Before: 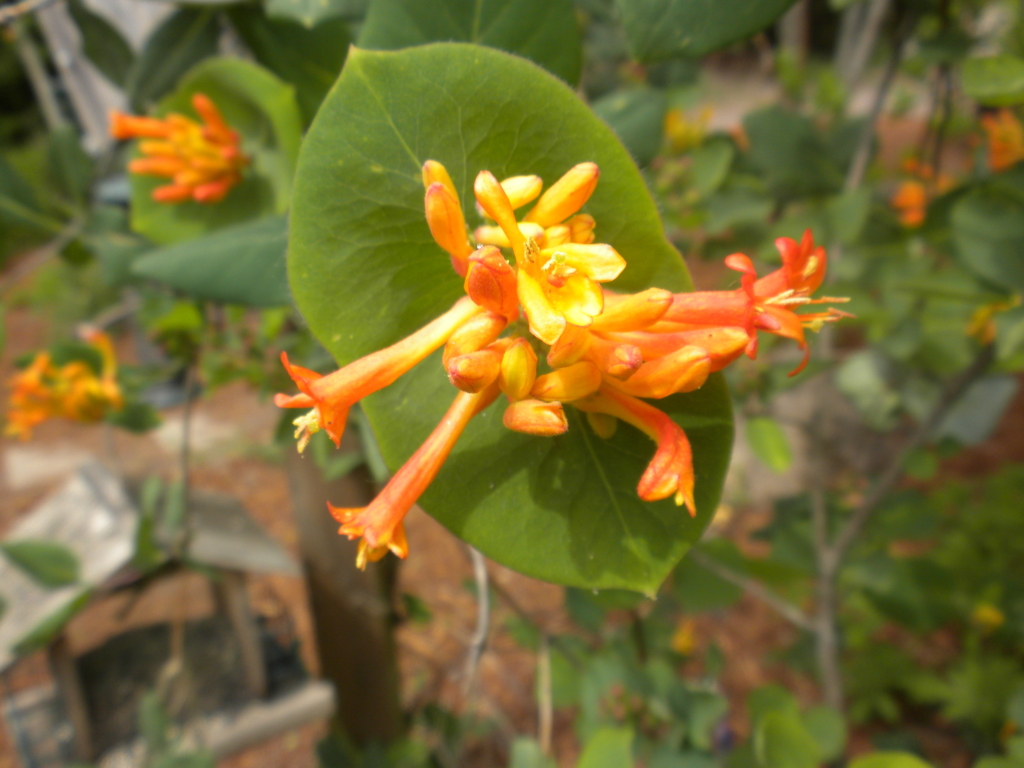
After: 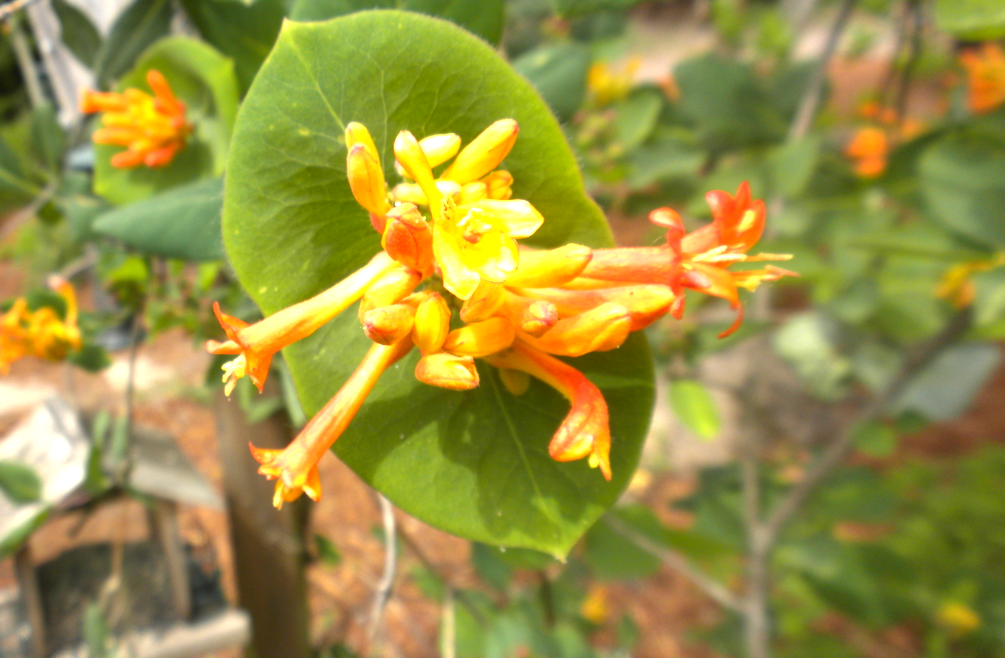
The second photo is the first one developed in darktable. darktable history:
rotate and perspective: rotation 1.69°, lens shift (vertical) -0.023, lens shift (horizontal) -0.291, crop left 0.025, crop right 0.988, crop top 0.092, crop bottom 0.842
shadows and highlights: highlights color adjustment 0%, soften with gaussian
exposure: exposure 1.061 EV, compensate highlight preservation false
haze removal: strength 0.02, distance 0.25, compatibility mode true, adaptive false
